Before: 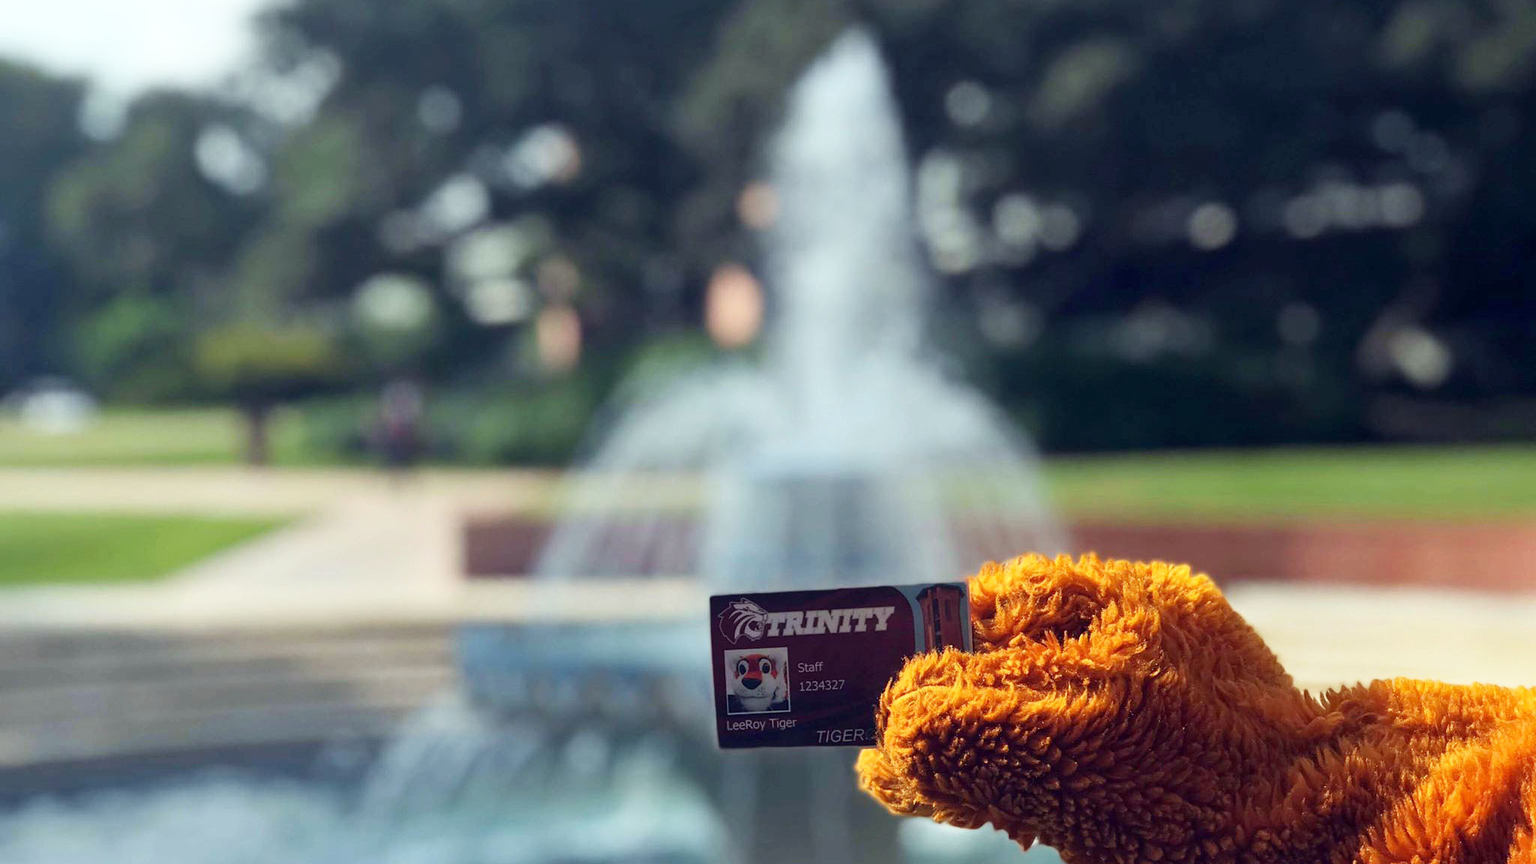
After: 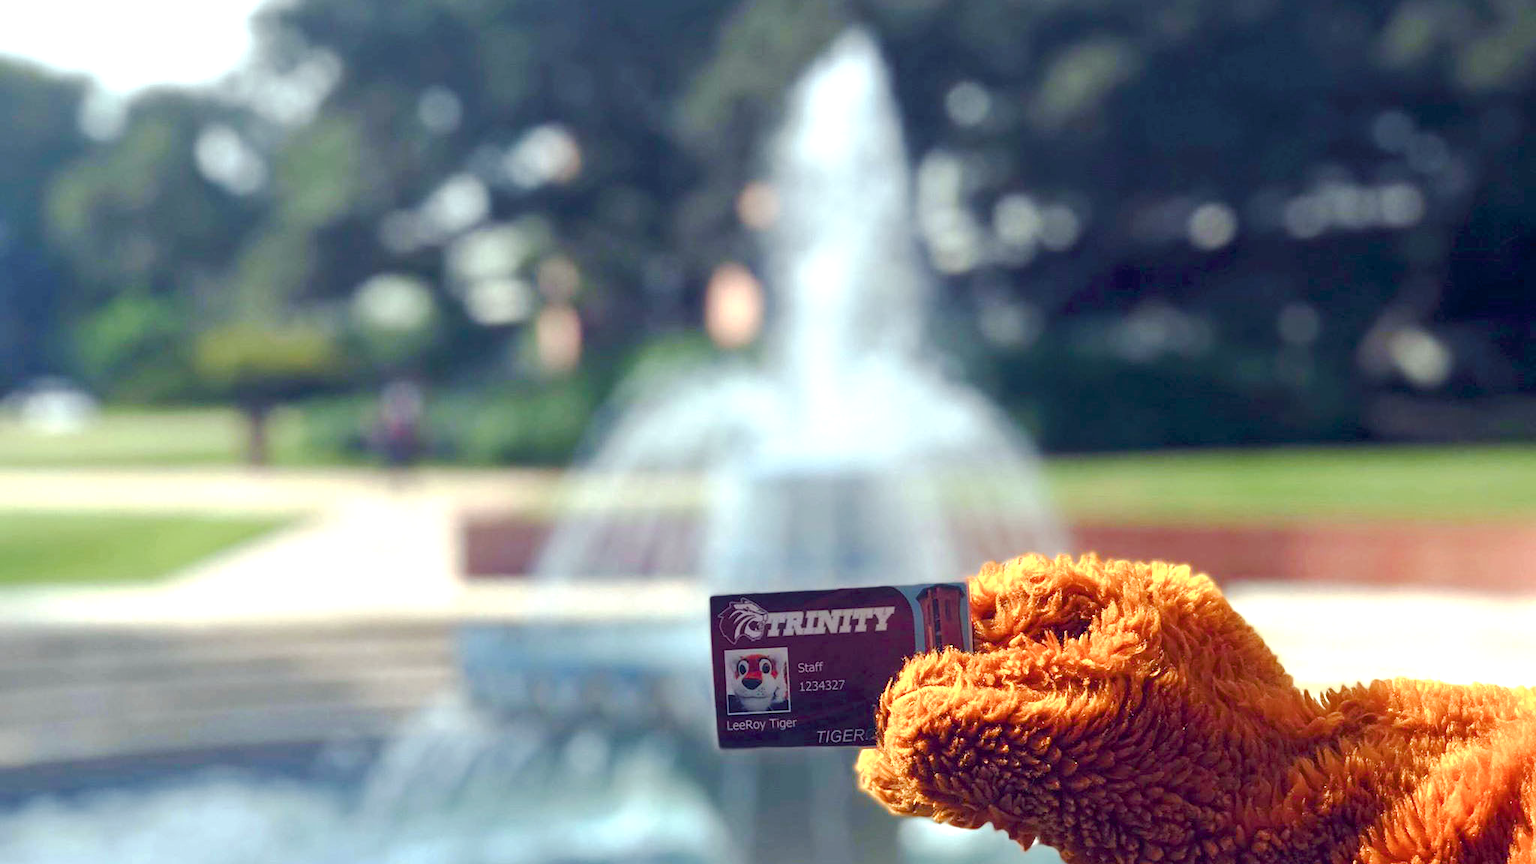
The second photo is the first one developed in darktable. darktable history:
color balance rgb: perceptual saturation grading › global saturation 20%, perceptual saturation grading › highlights -50%, perceptual saturation grading › shadows 30%, perceptual brilliance grading › global brilliance 10%, perceptual brilliance grading › shadows 15%
tone curve: curves: ch0 [(0, 0) (0.003, 0.023) (0.011, 0.033) (0.025, 0.057) (0.044, 0.099) (0.069, 0.132) (0.1, 0.155) (0.136, 0.179) (0.177, 0.213) (0.224, 0.255) (0.277, 0.299) (0.335, 0.347) (0.399, 0.407) (0.468, 0.473) (0.543, 0.546) (0.623, 0.619) (0.709, 0.698) (0.801, 0.775) (0.898, 0.871) (1, 1)], preserve colors none
exposure: black level correction 0.001, exposure 0.191 EV, compensate highlight preservation false
